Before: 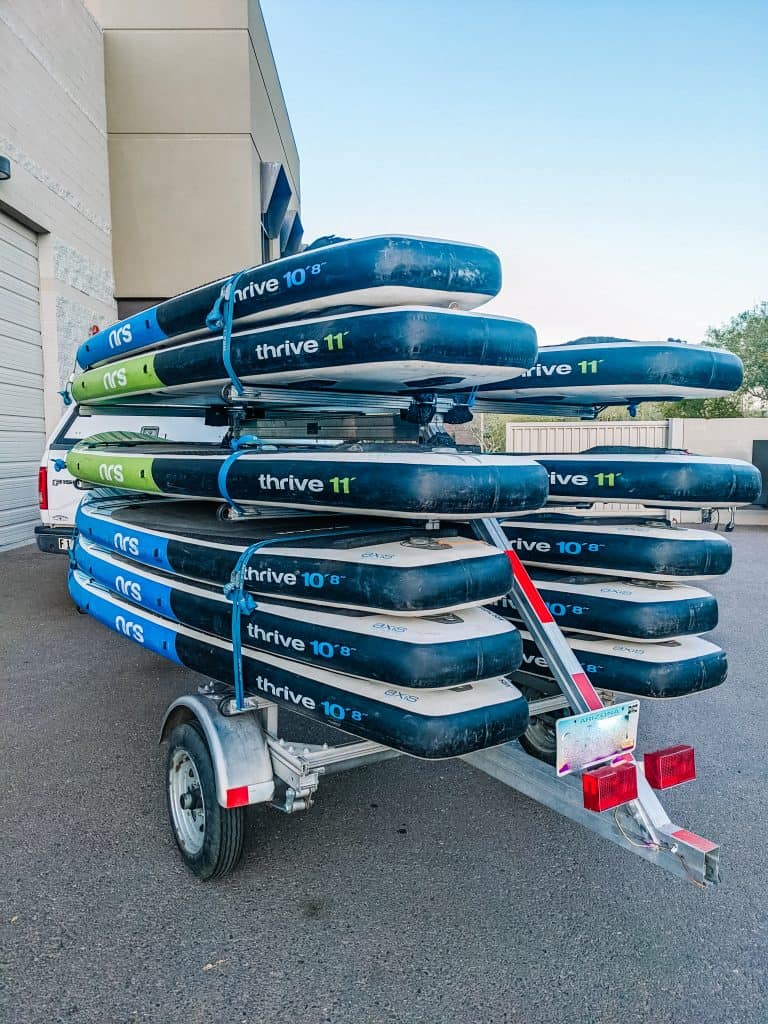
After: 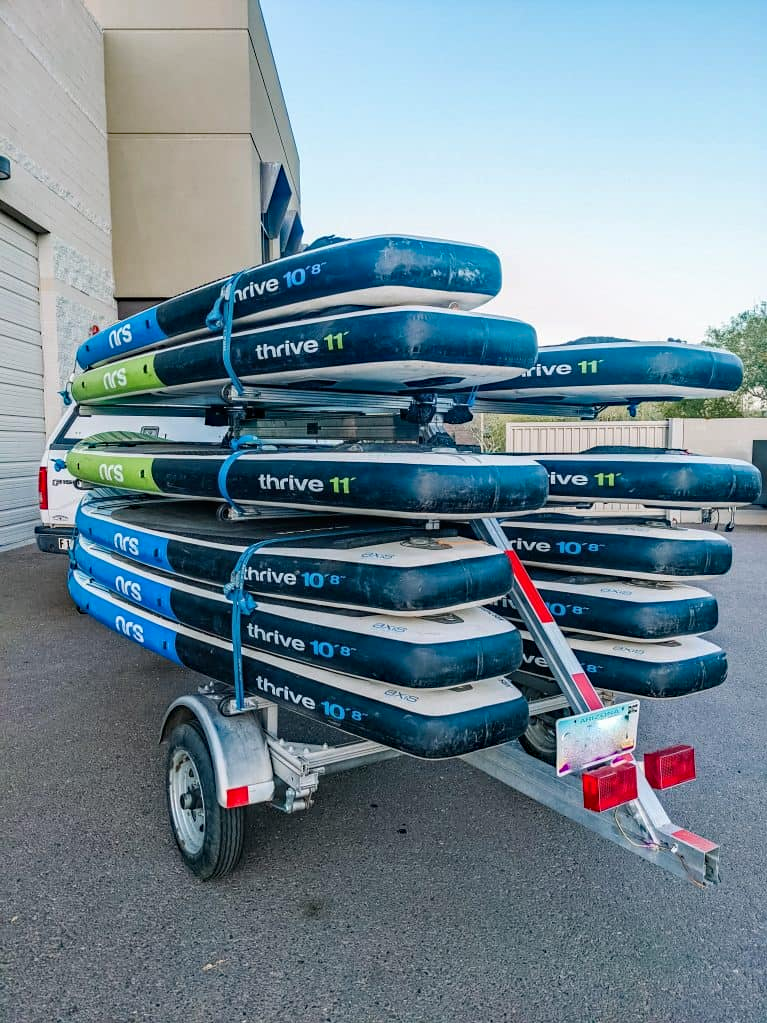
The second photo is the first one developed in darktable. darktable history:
haze removal: compatibility mode true, adaptive false
crop and rotate: left 0.126%
